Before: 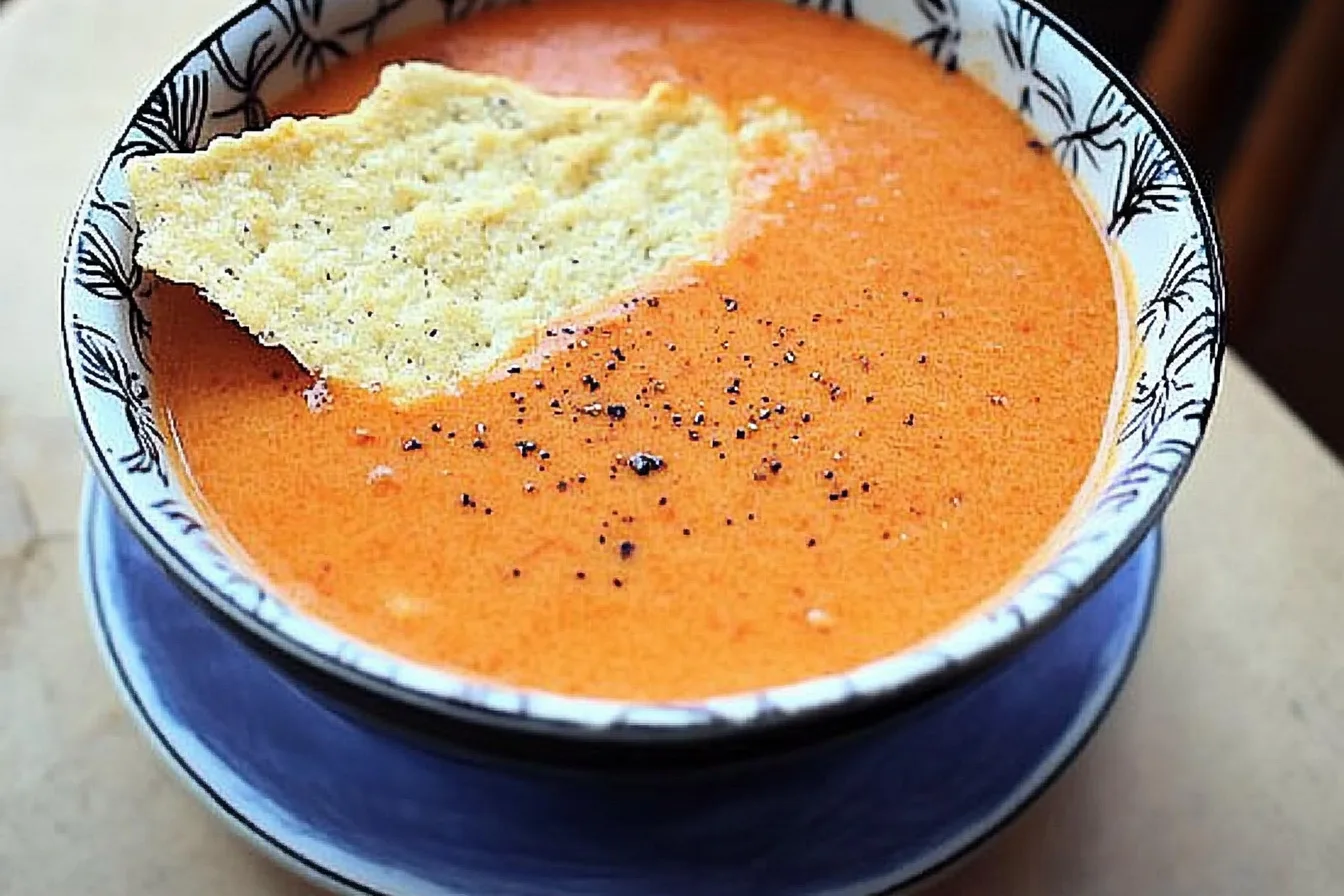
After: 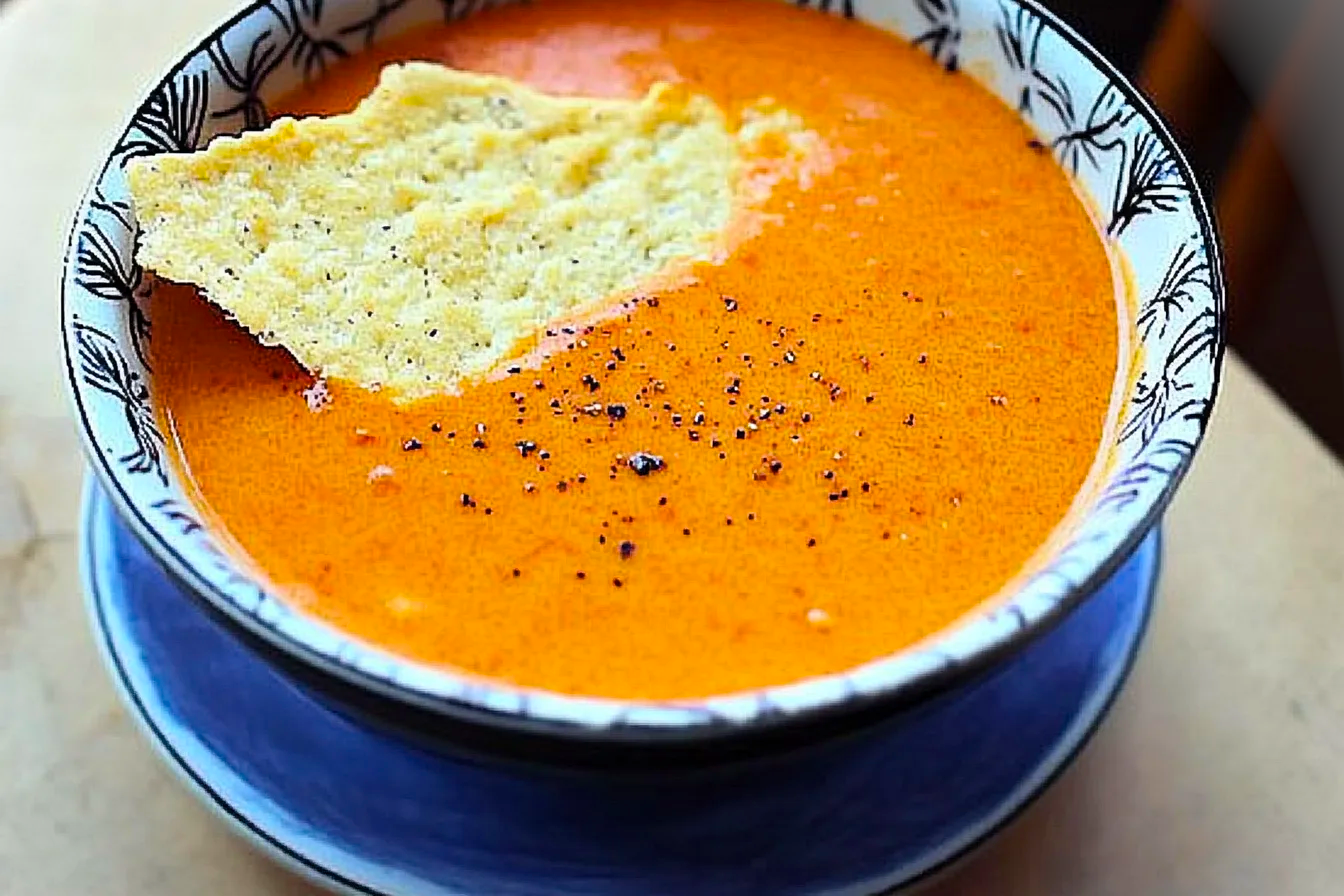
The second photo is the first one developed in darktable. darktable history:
color balance rgb: perceptual saturation grading › global saturation 30%, global vibrance 20%
vignetting: fall-off start 100%, brightness 0.3, saturation 0
